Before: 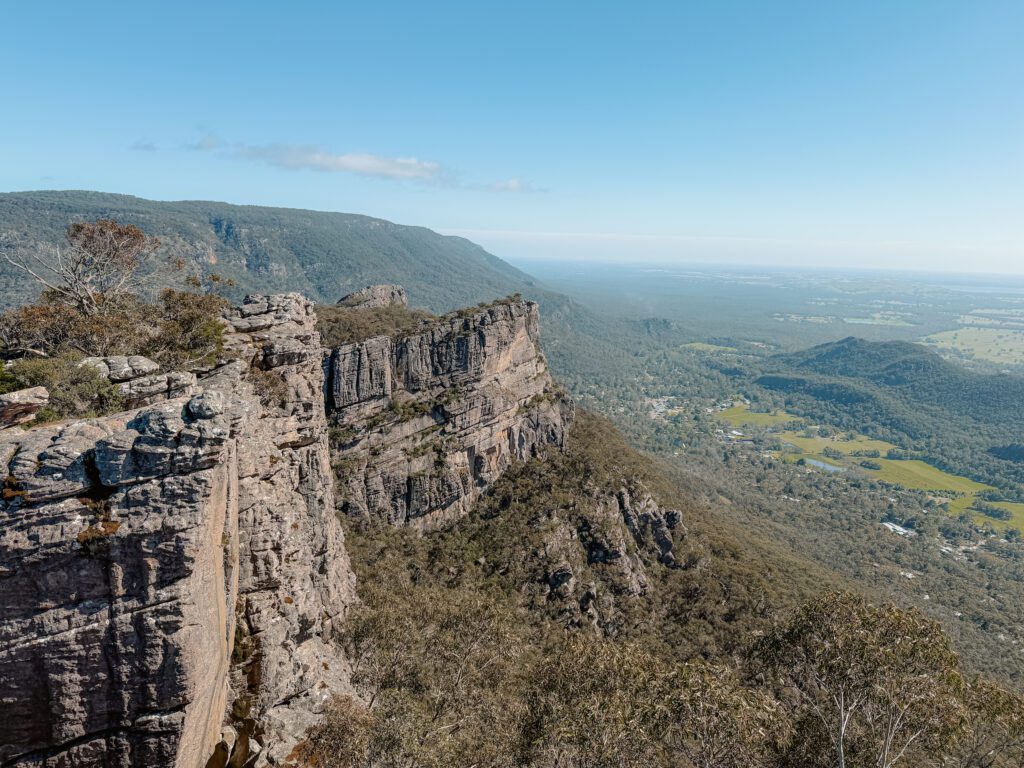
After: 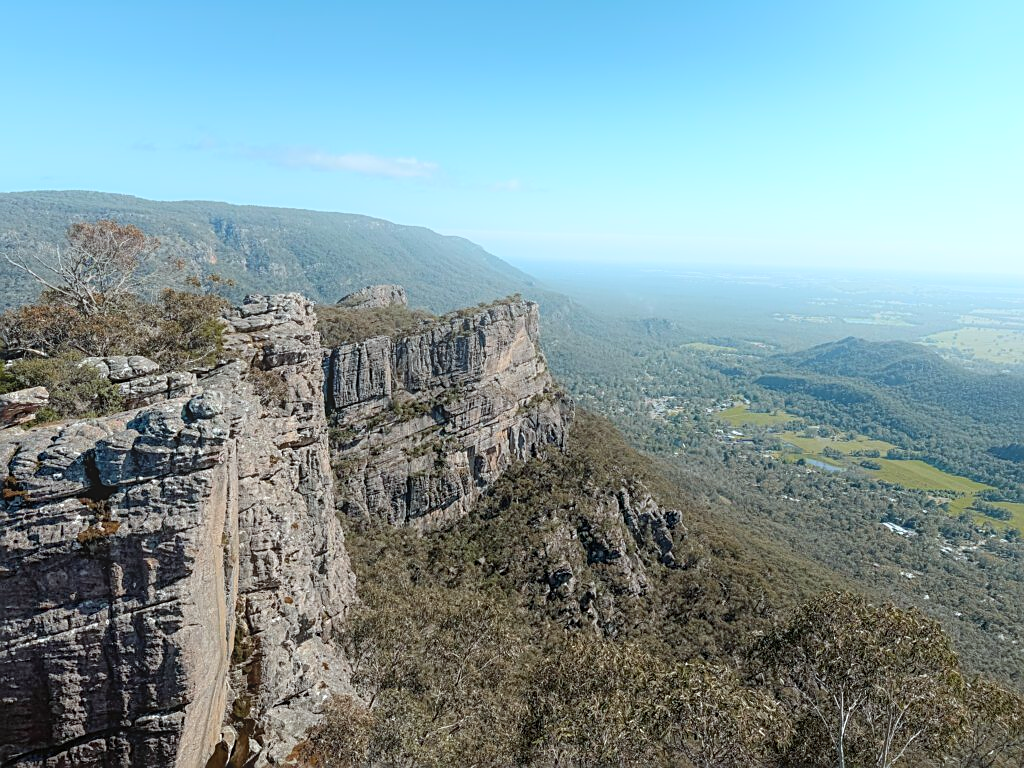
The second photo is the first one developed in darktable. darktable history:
bloom: on, module defaults
sharpen: on, module defaults
color calibration: illuminant Planckian (black body), adaptation linear Bradford (ICC v4), x 0.361, y 0.366, temperature 4511.61 K, saturation algorithm version 1 (2020)
